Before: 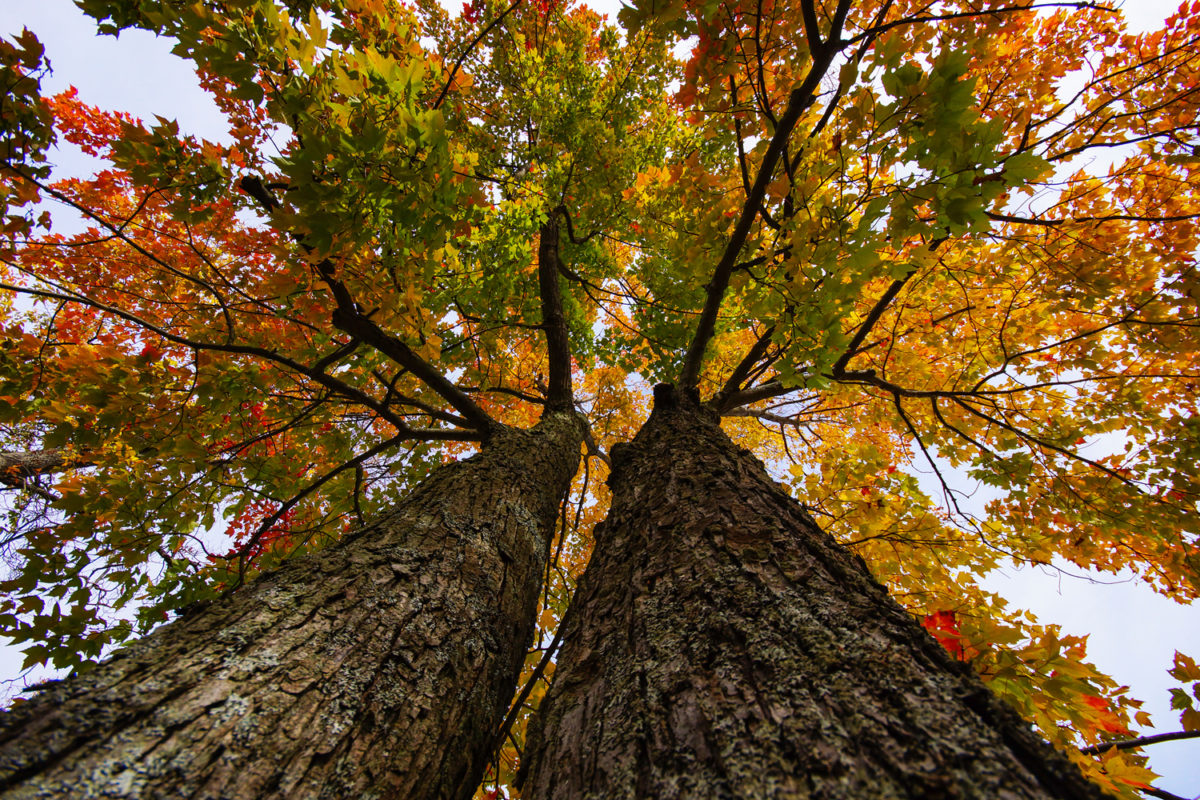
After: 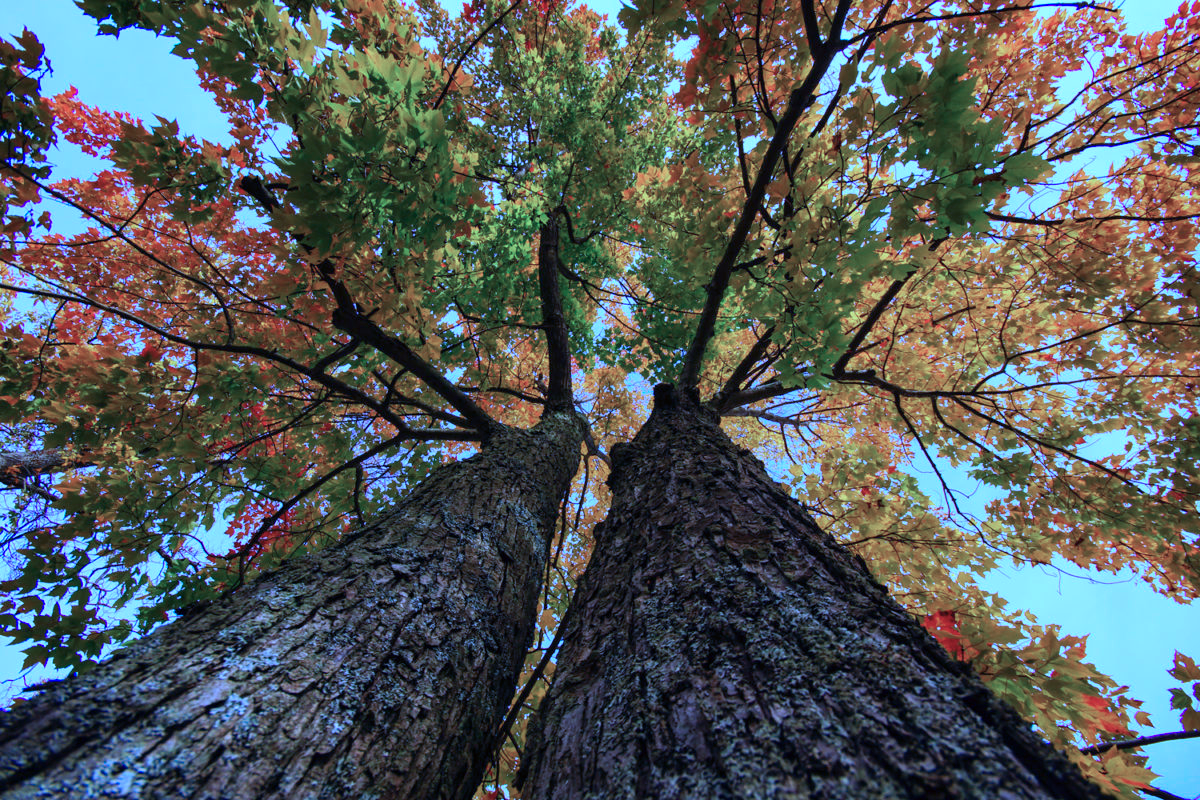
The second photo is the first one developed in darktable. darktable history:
color calibration: illuminant custom, x 0.461, y 0.43, temperature 2634.21 K
